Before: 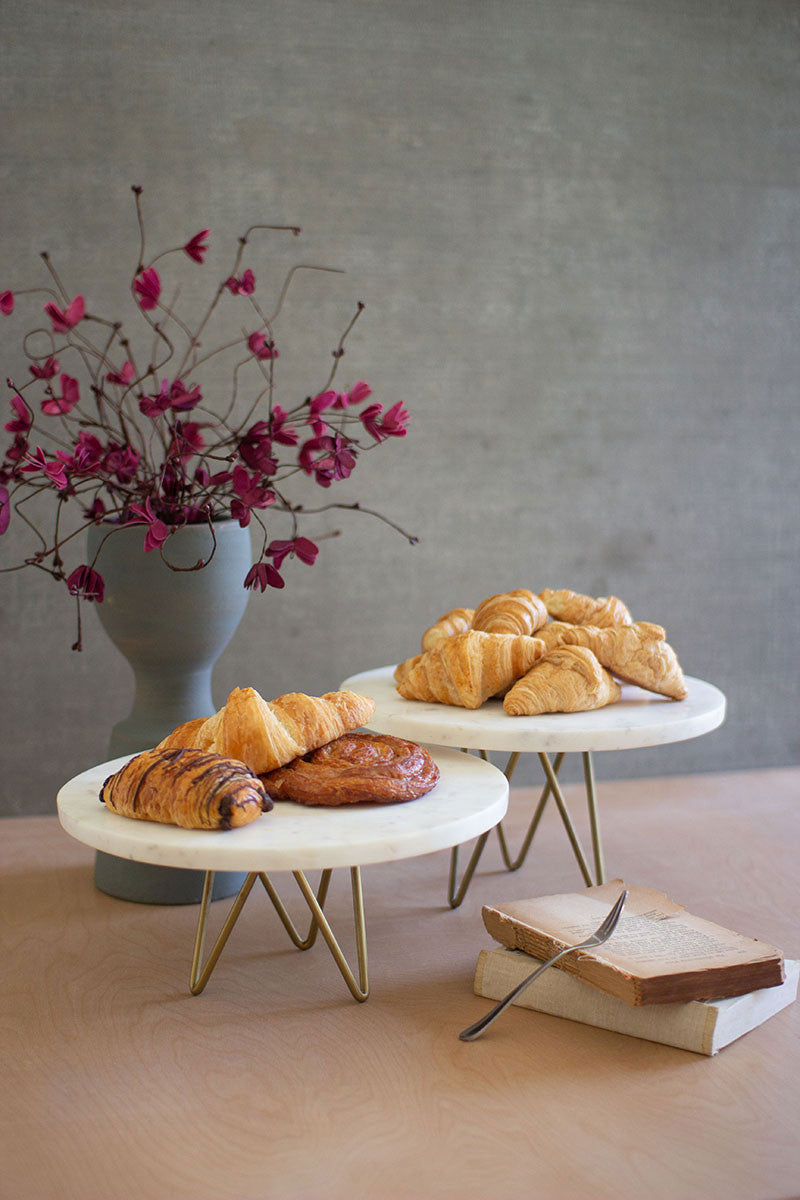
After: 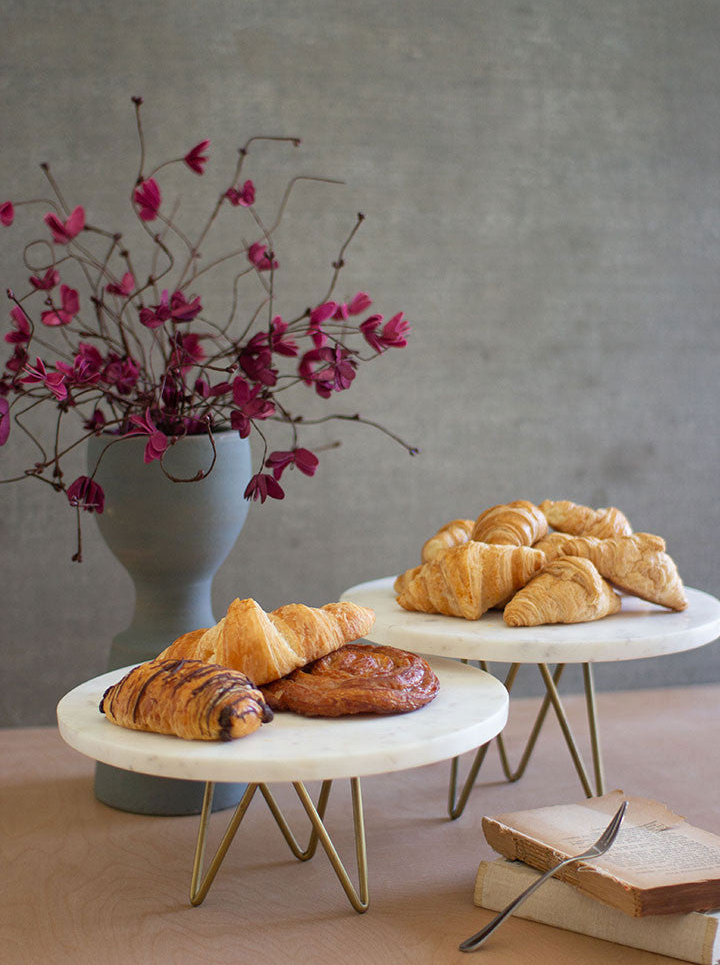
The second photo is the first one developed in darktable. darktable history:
shadows and highlights: shadows 24.85, highlights -48.06, highlights color adjustment 0.849%, soften with gaussian
crop: top 7.439%, right 9.877%, bottom 12.075%
